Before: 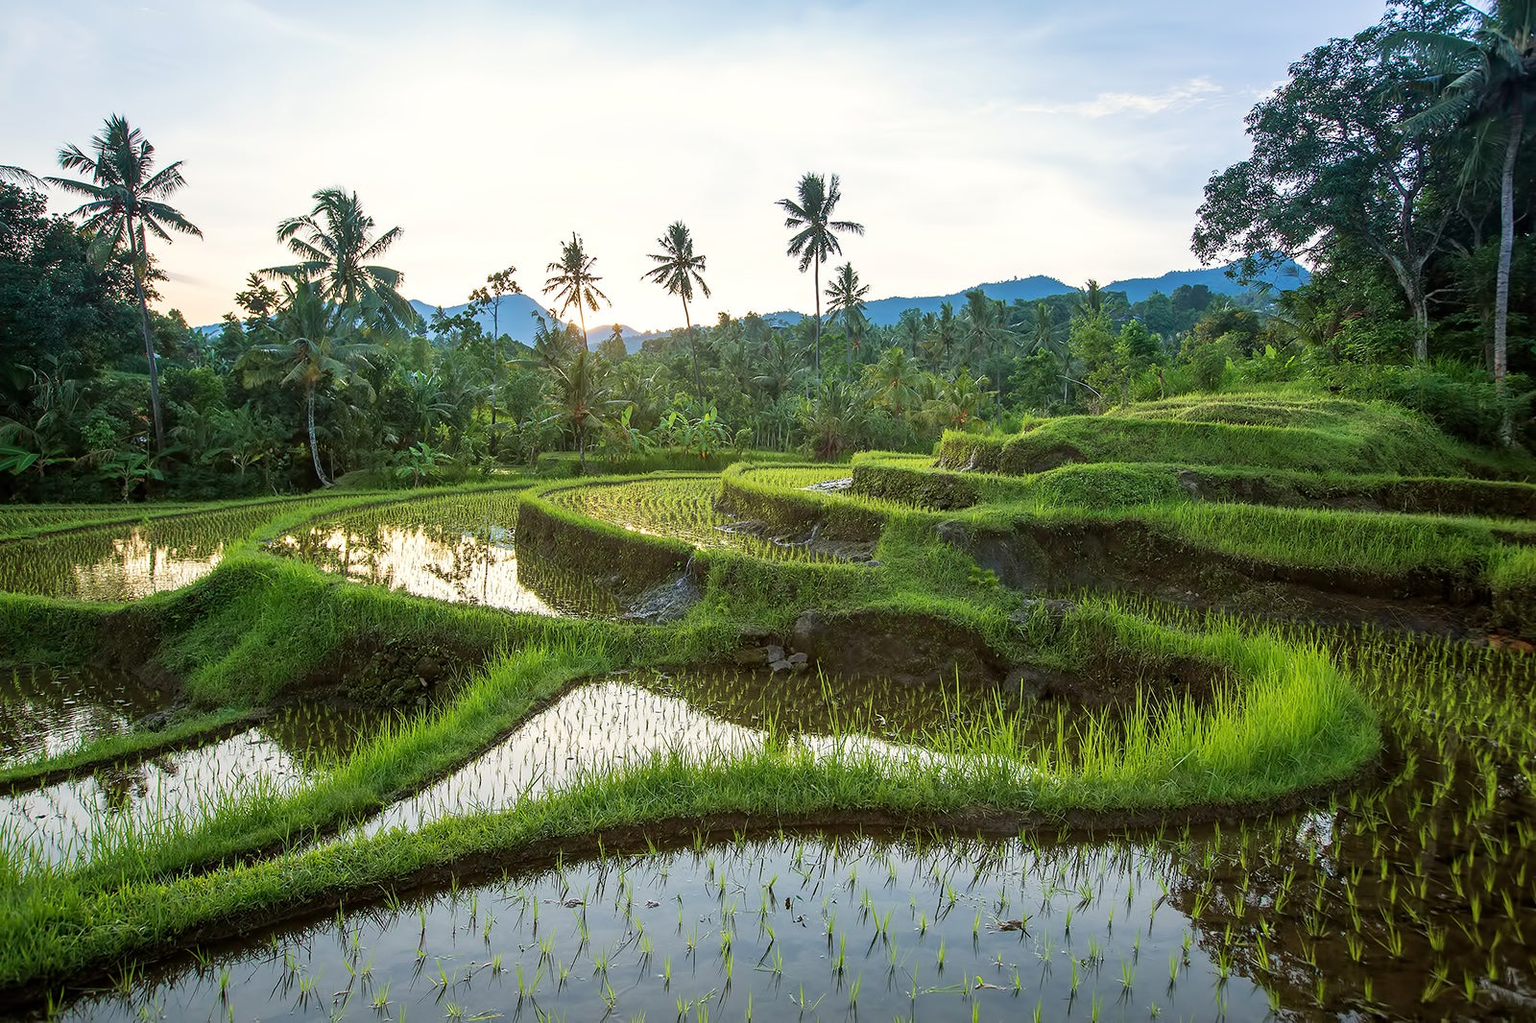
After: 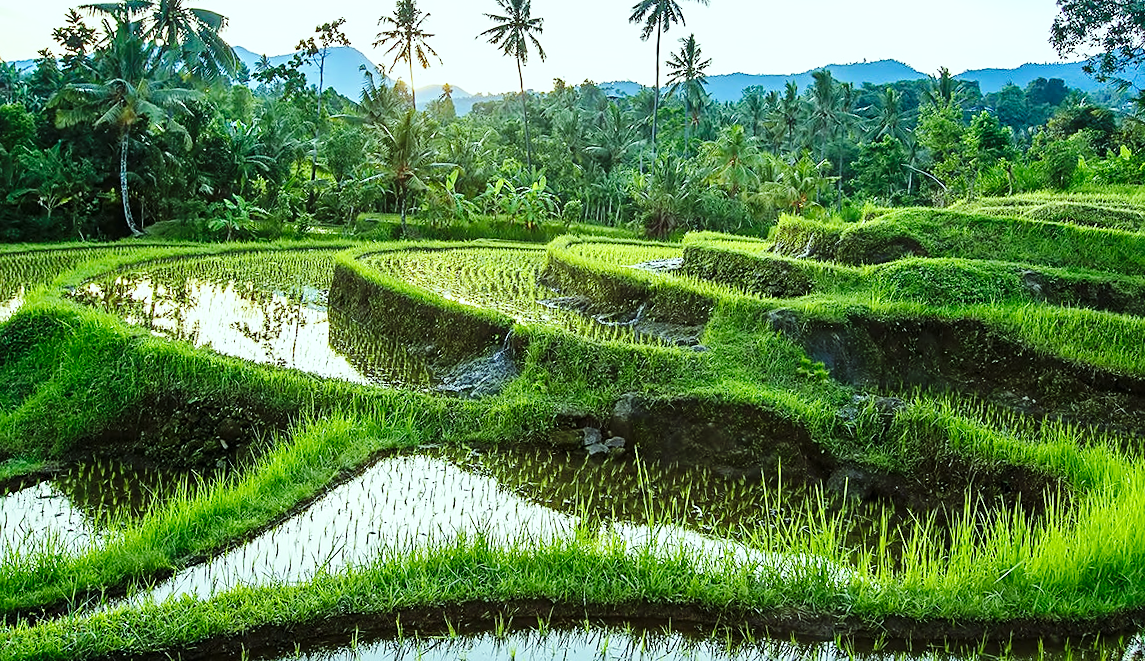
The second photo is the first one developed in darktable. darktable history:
color balance: mode lift, gamma, gain (sRGB), lift [0.997, 0.979, 1.021, 1.011], gamma [1, 1.084, 0.916, 0.998], gain [1, 0.87, 1.13, 1.101], contrast 4.55%, contrast fulcrum 38.24%, output saturation 104.09%
base curve: curves: ch0 [(0, 0) (0.036, 0.025) (0.121, 0.166) (0.206, 0.329) (0.605, 0.79) (1, 1)], preserve colors none
sharpen: radius 1.864, amount 0.398, threshold 1.271
crop and rotate: angle -3.37°, left 9.79%, top 20.73%, right 12.42%, bottom 11.82%
